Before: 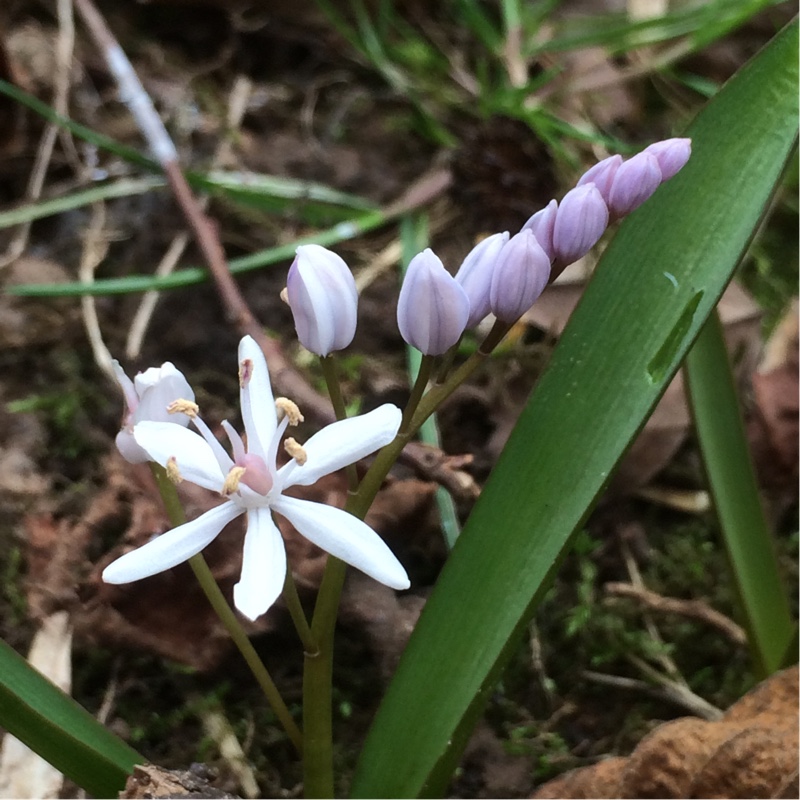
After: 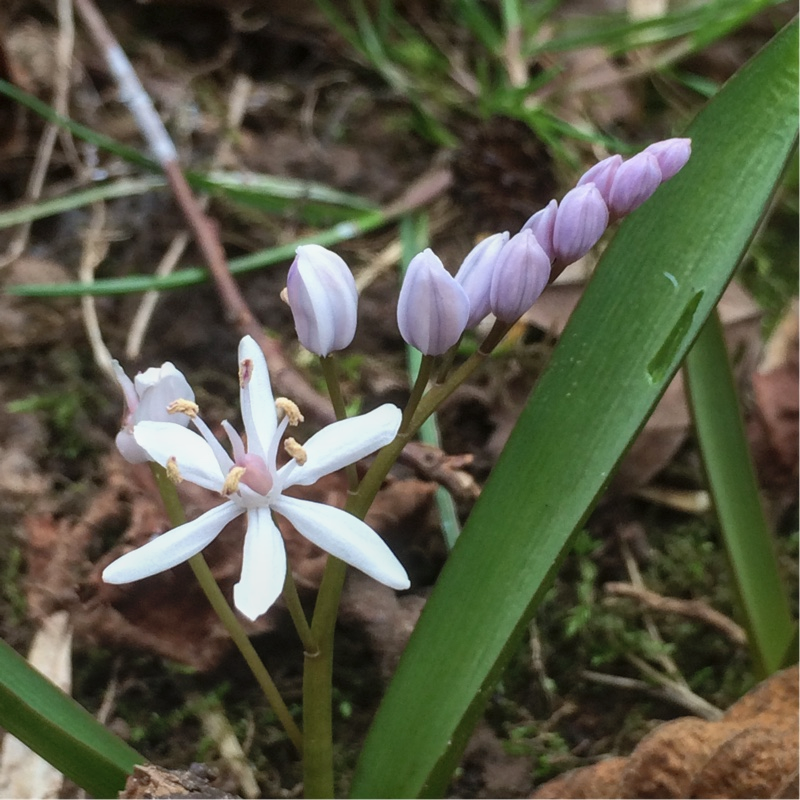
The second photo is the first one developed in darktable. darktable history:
shadows and highlights: shadows 43.06, highlights 6.94
local contrast: detail 110%
